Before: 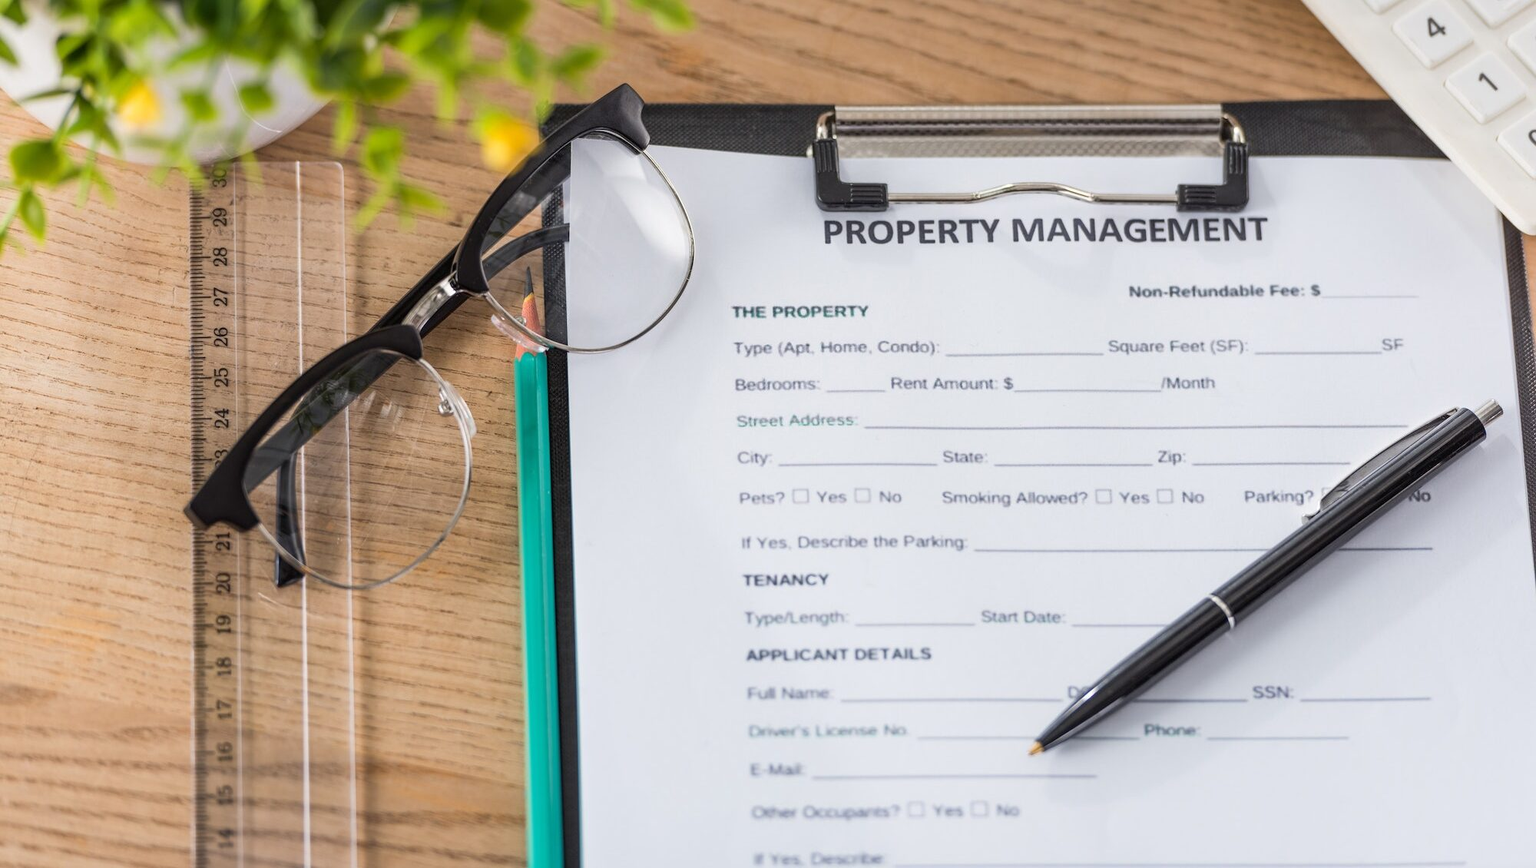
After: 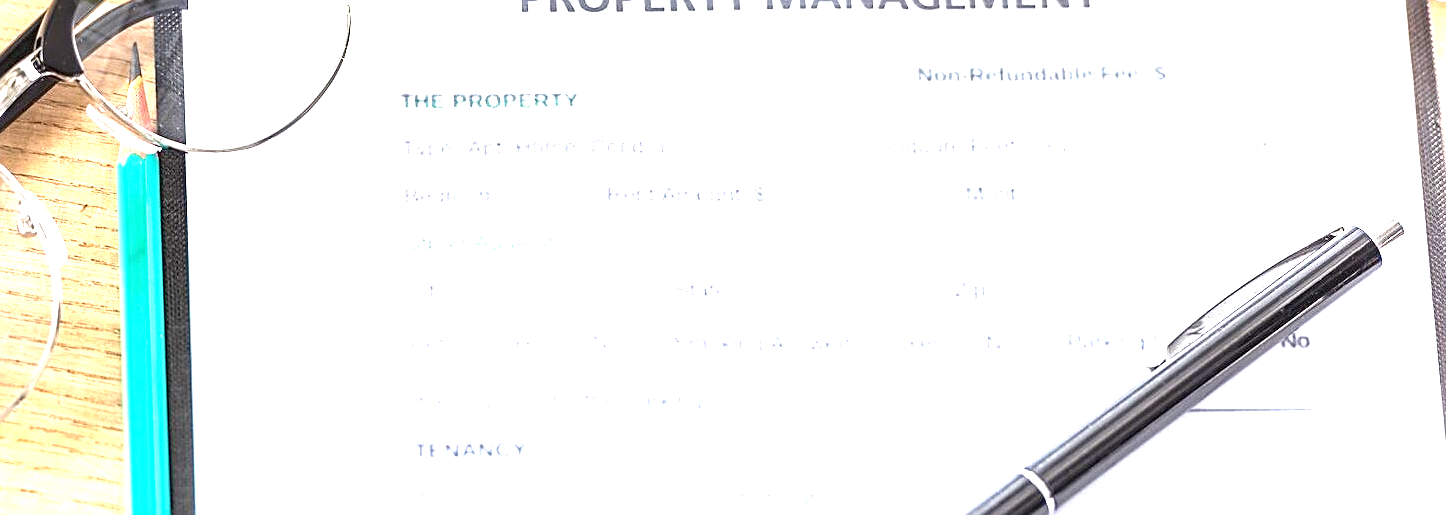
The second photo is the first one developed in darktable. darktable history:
exposure: black level correction 0, exposure 2.116 EV, compensate highlight preservation false
sharpen: on, module defaults
crop and rotate: left 27.687%, top 27.032%, bottom 27.351%
